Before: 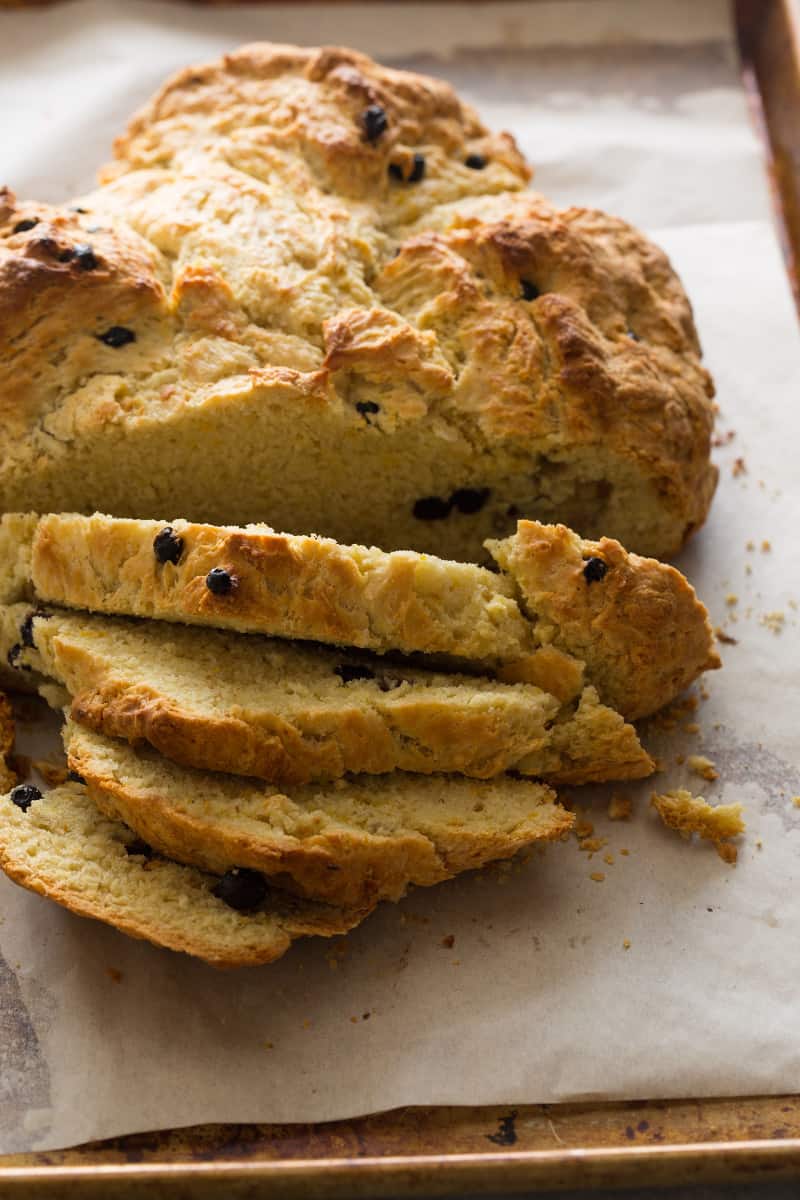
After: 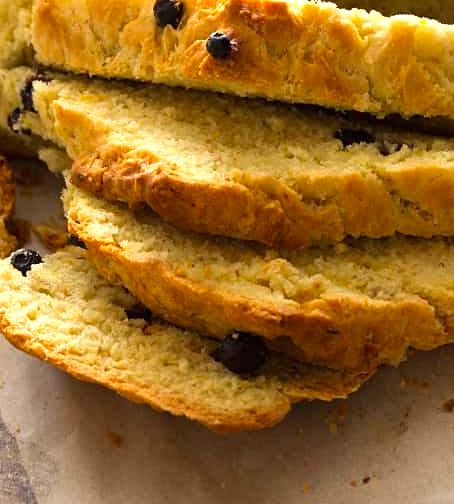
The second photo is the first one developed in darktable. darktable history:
sharpen: amount 0.212
exposure: exposure 0.701 EV, compensate highlight preservation false
contrast brightness saturation: saturation 0.185
color correction: highlights a* -0.128, highlights b* 0.082
crop: top 44.721%, right 43.221%, bottom 13.229%
